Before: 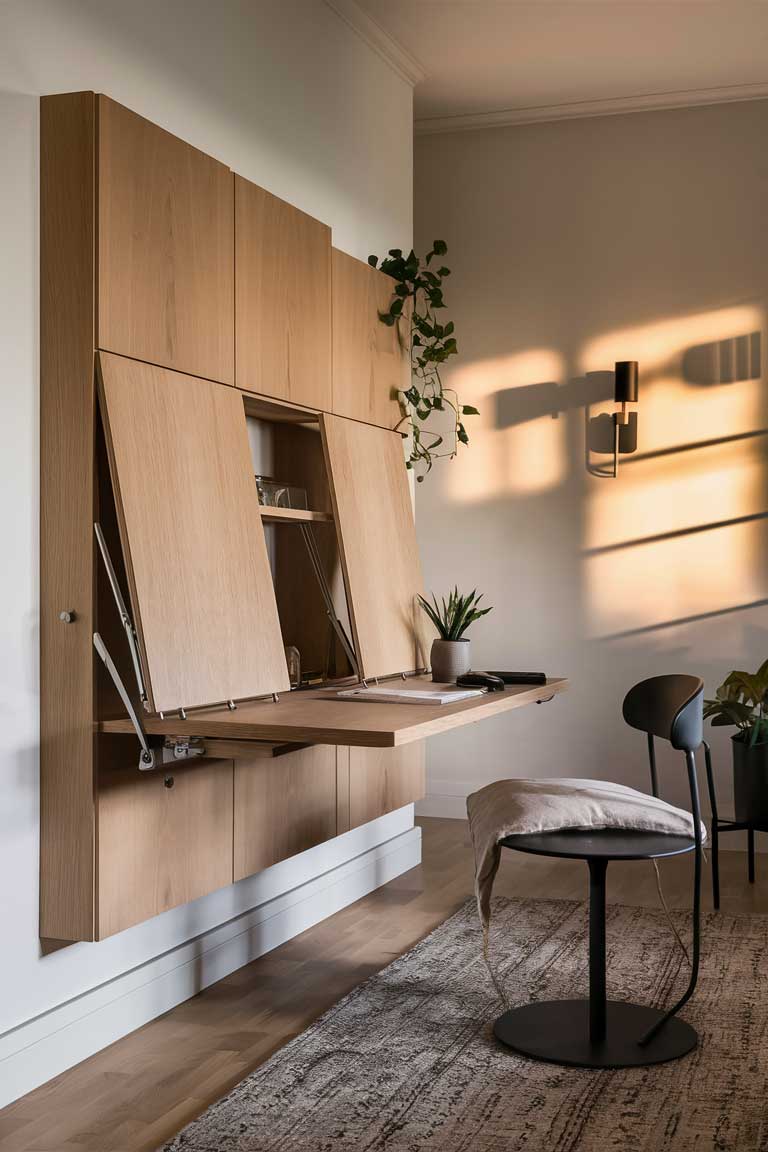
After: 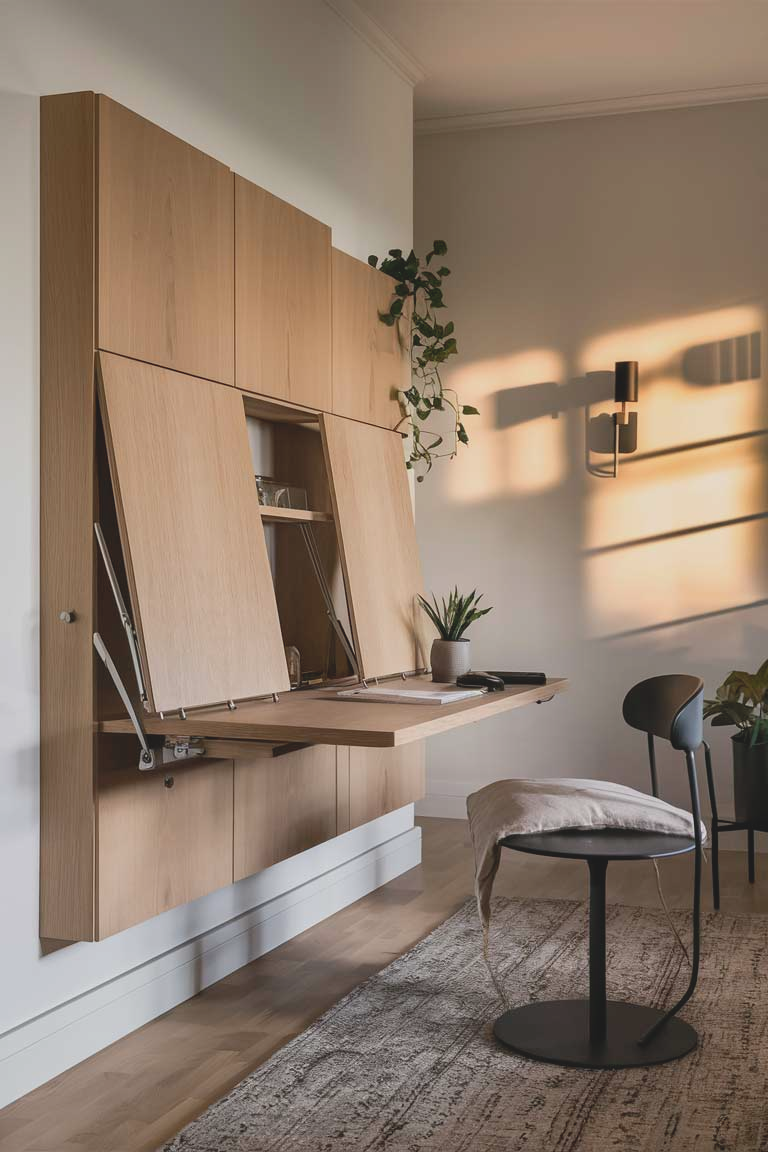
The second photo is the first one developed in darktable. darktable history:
contrast brightness saturation: contrast -0.168, brightness 0.041, saturation -0.133
